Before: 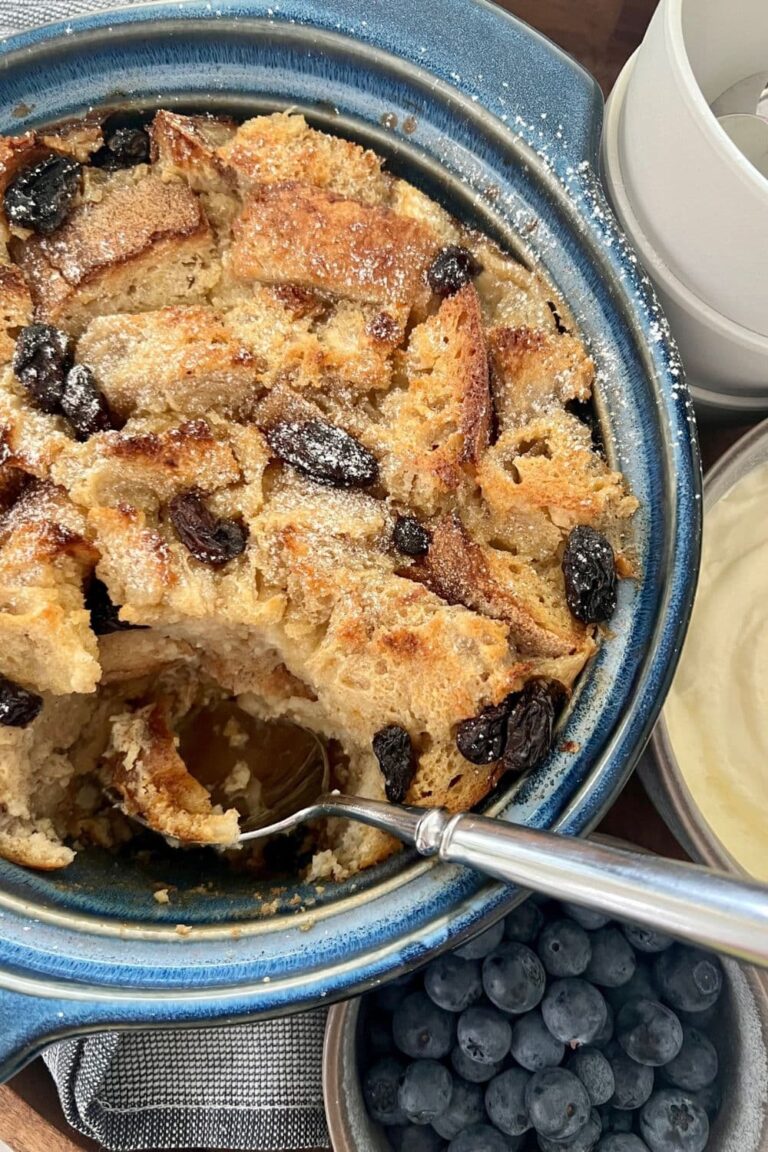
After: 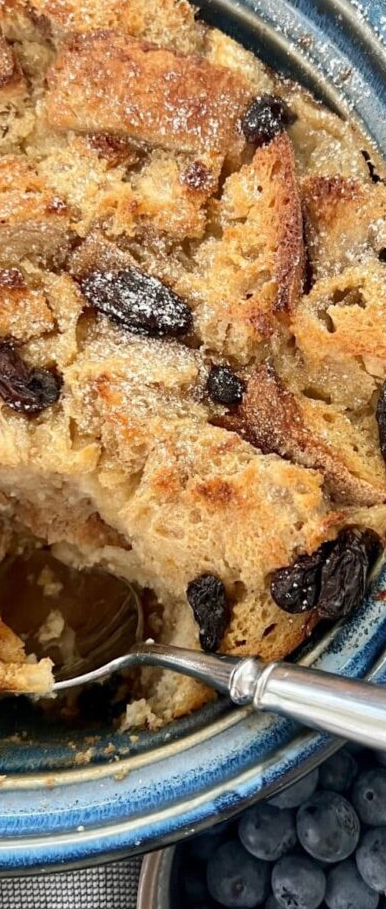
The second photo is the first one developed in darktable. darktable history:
crop and rotate: angle 0.024°, left 24.217%, top 13.117%, right 25.447%, bottom 7.855%
